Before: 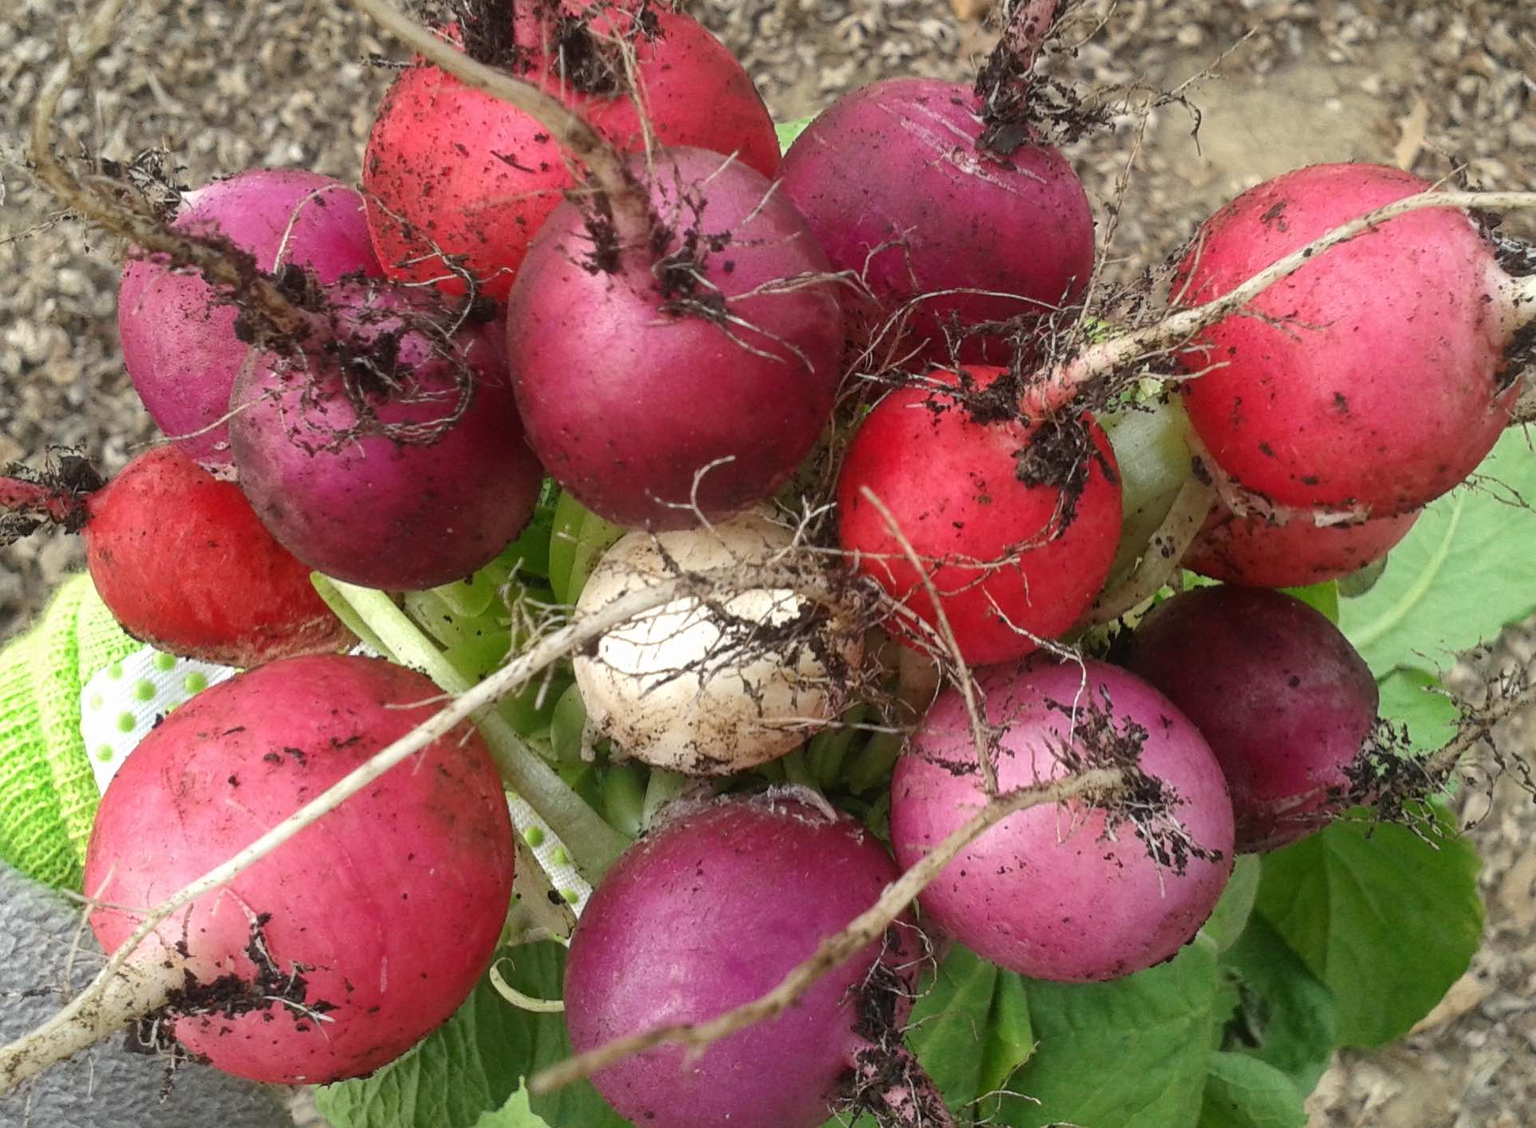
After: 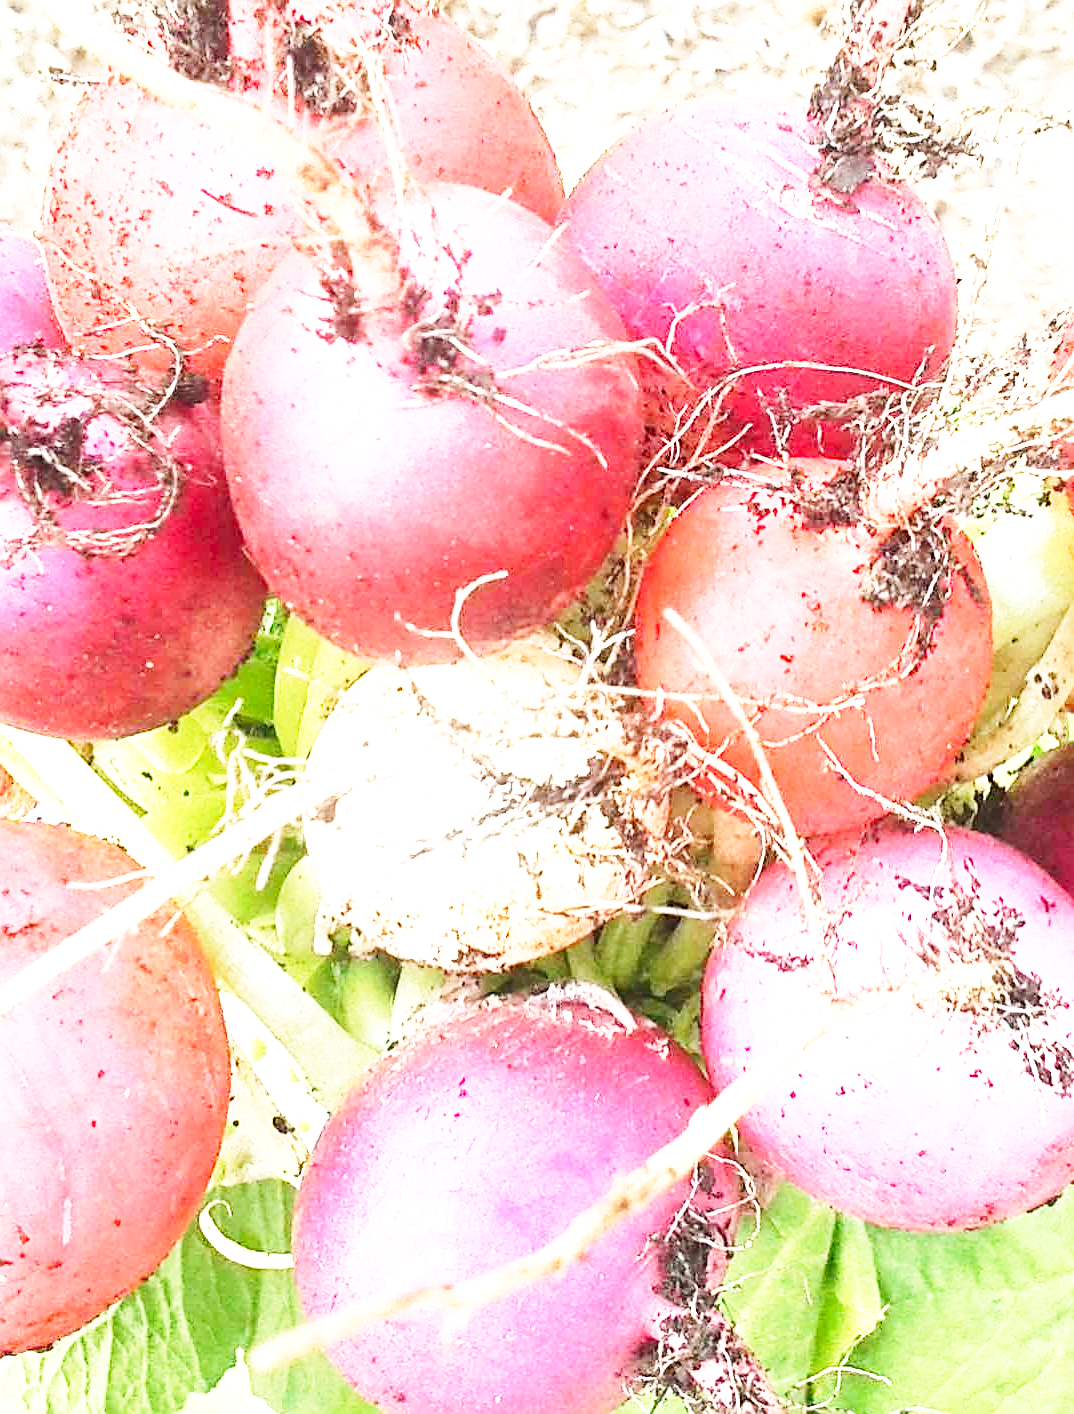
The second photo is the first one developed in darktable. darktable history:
exposure: exposure 2.177 EV, compensate highlight preservation false
sharpen: amount 0.582
base curve: curves: ch0 [(0, 0) (0.018, 0.026) (0.143, 0.37) (0.33, 0.731) (0.458, 0.853) (0.735, 0.965) (0.905, 0.986) (1, 1)], preserve colors none
crop: left 21.535%, right 22.667%
